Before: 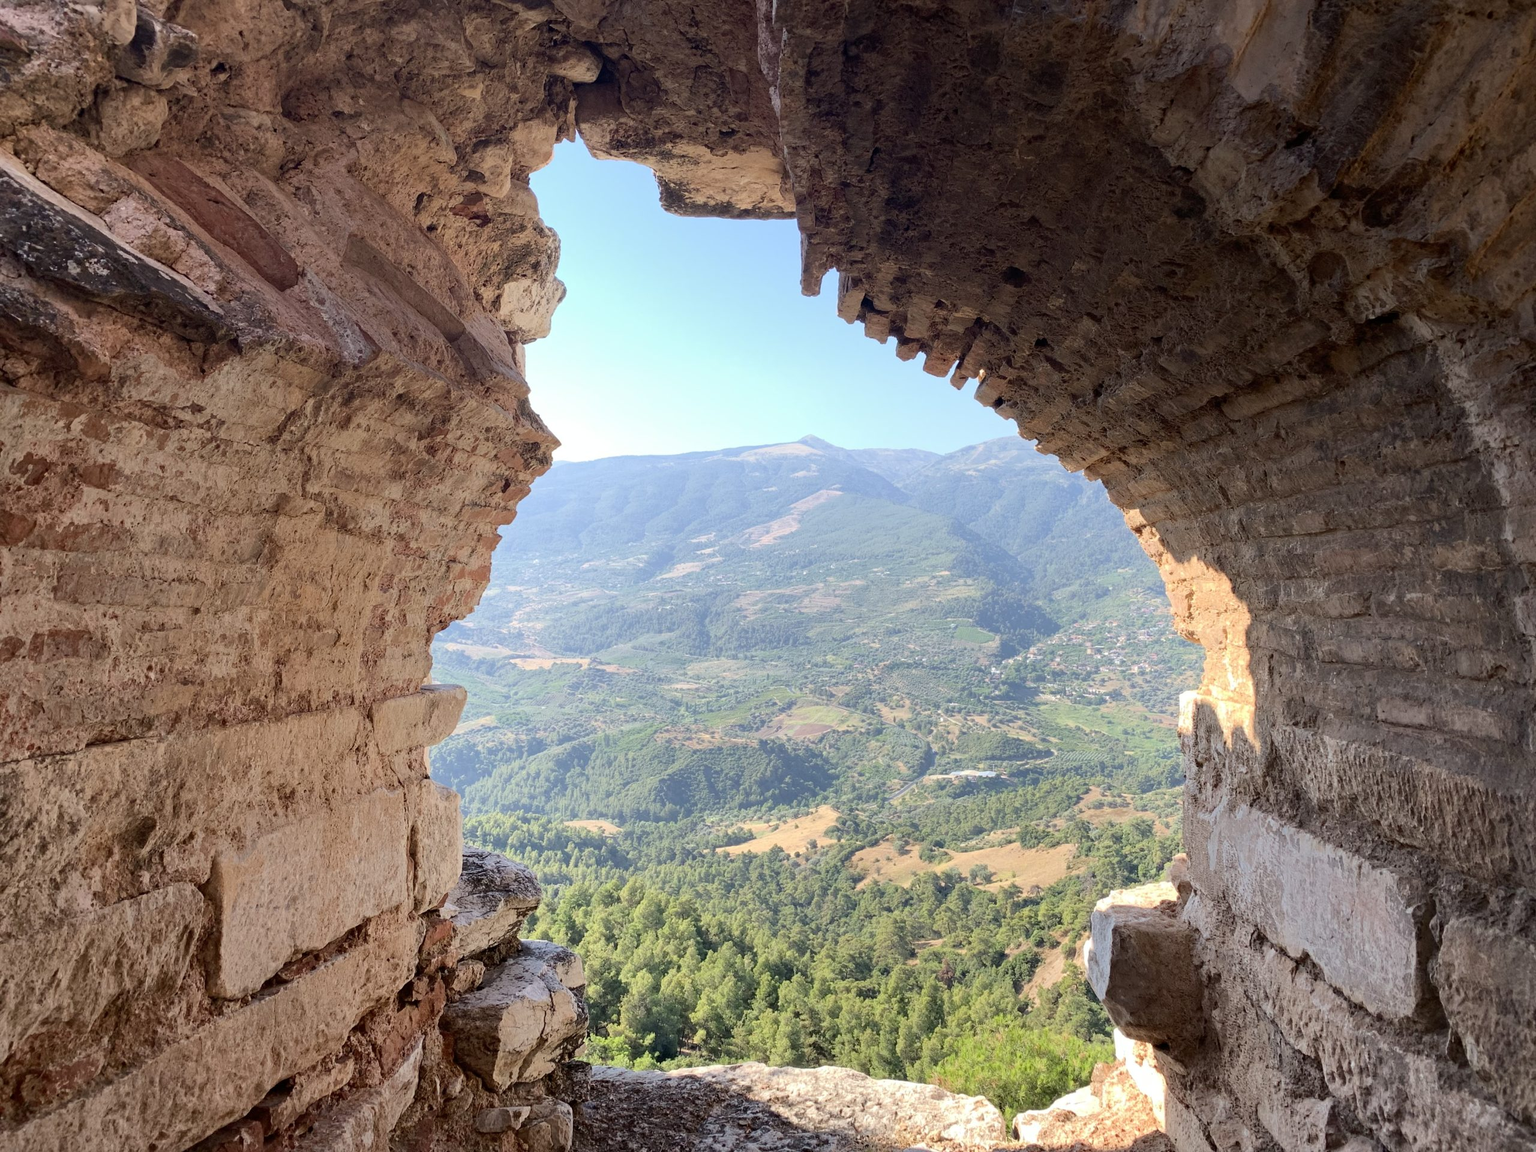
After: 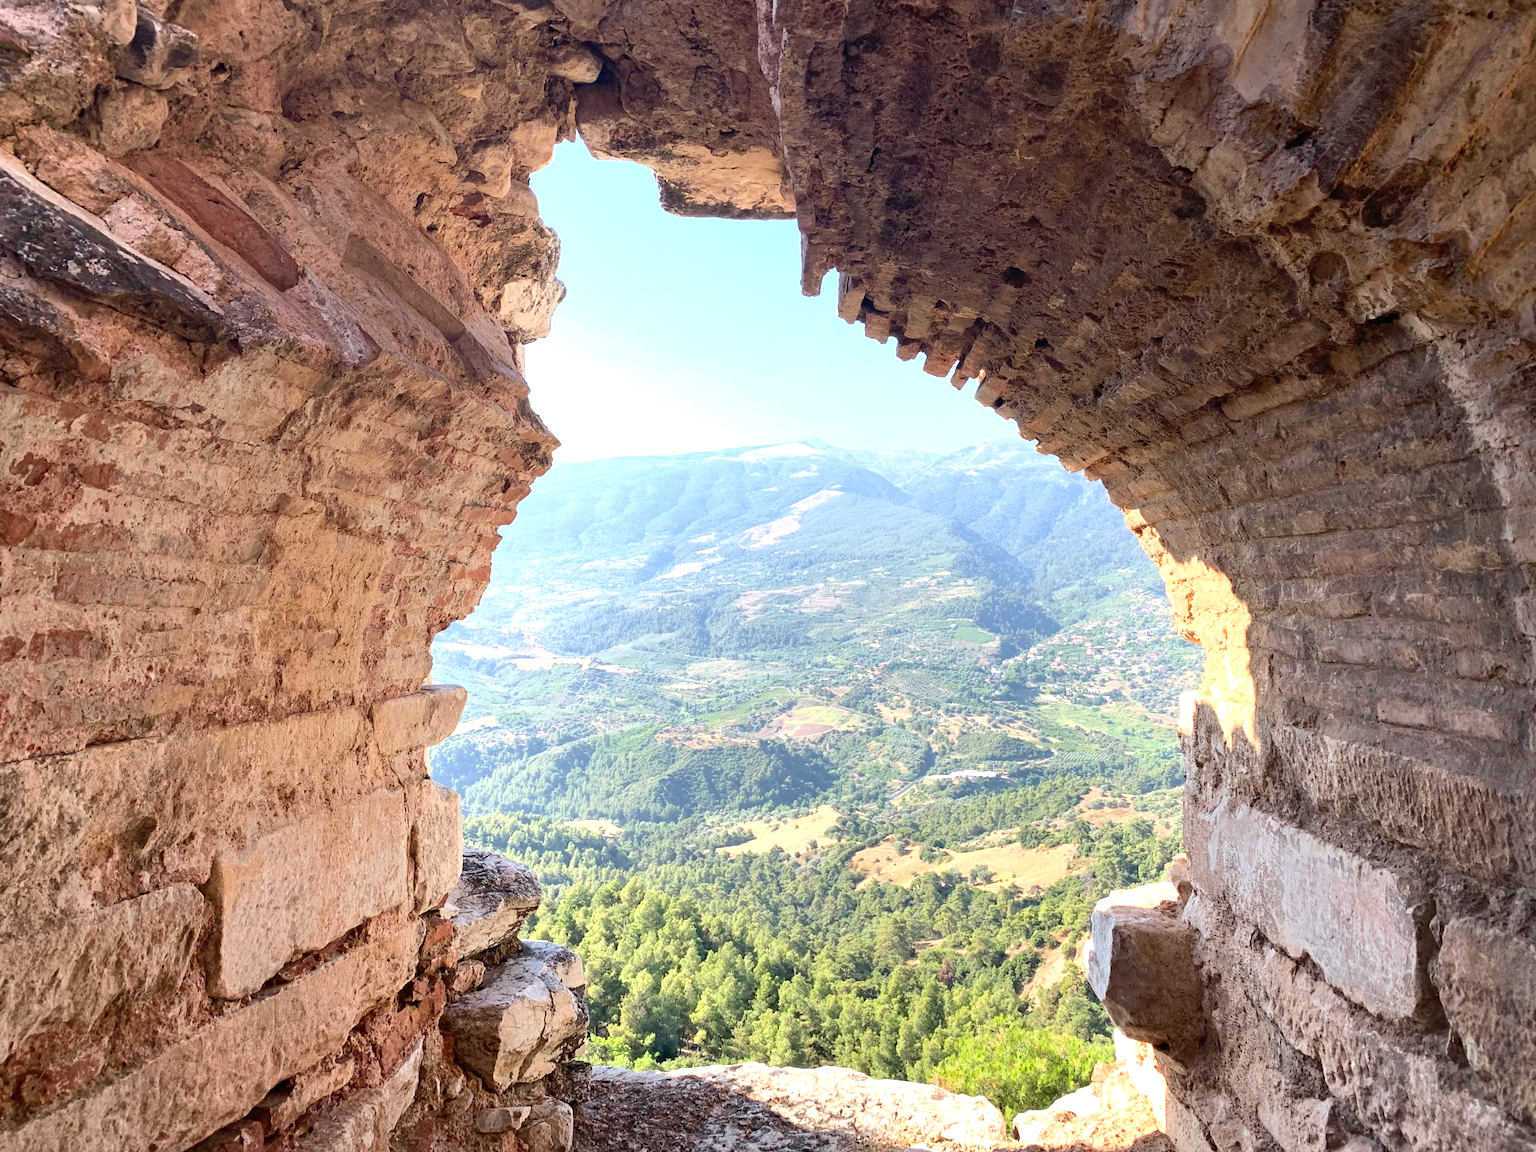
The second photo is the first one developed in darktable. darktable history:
shadows and highlights: shadows 52.34, highlights -28.23, soften with gaussian
exposure: black level correction 0, exposure 0.7 EV, compensate exposure bias true, compensate highlight preservation false
